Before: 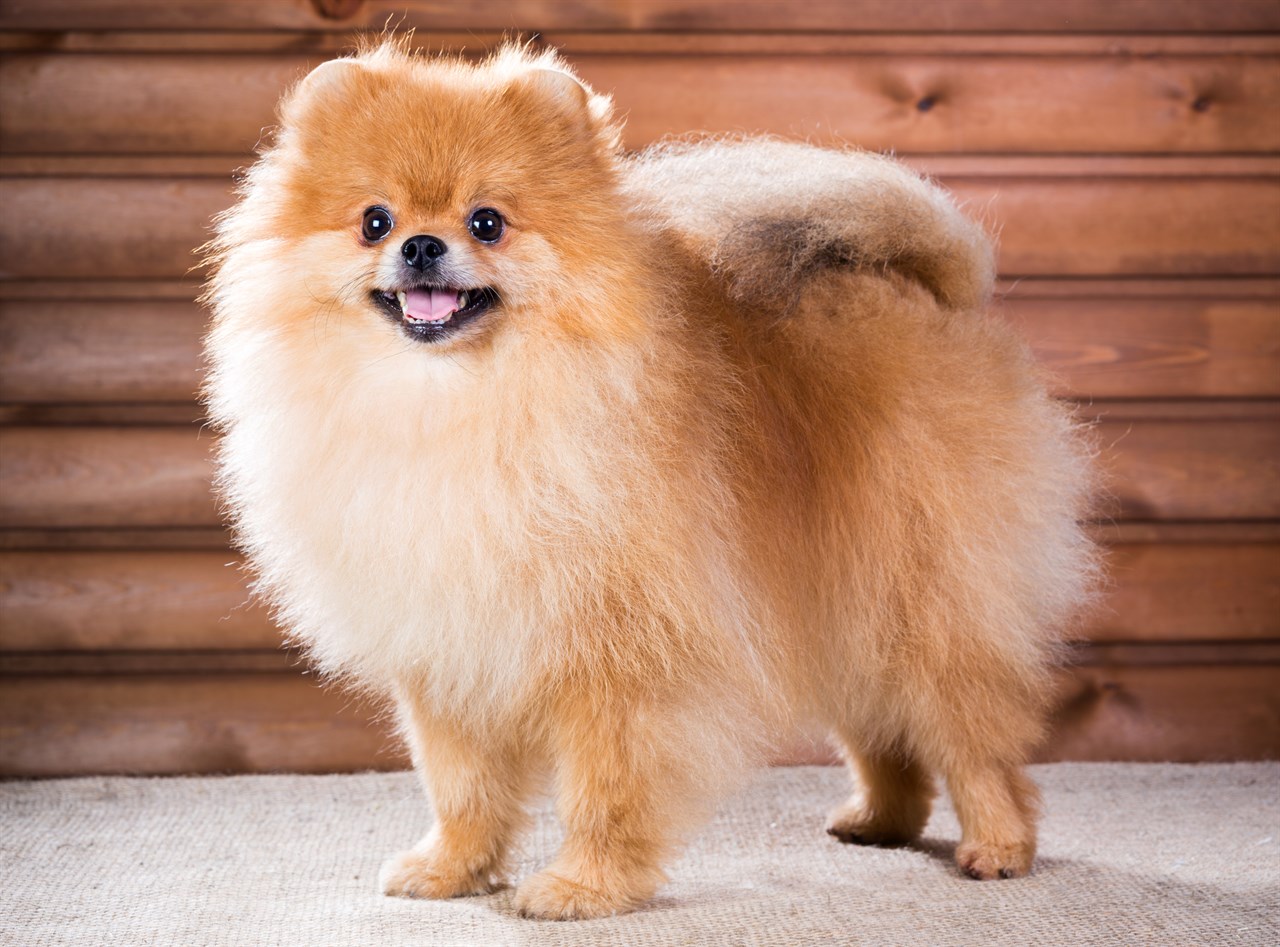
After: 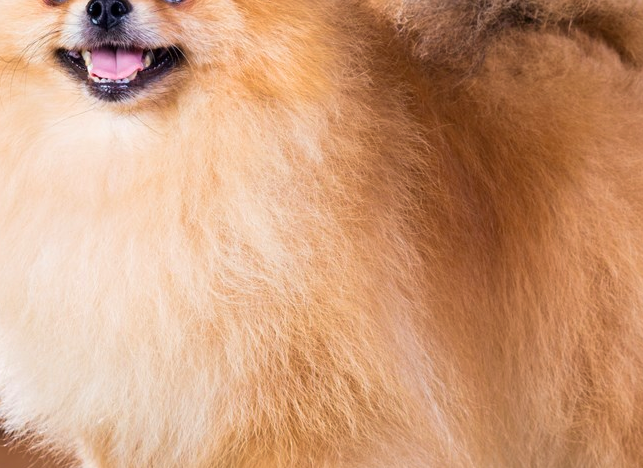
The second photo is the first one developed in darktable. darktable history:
velvia: on, module defaults
crop: left 24.641%, top 25.479%, right 25.053%, bottom 25.028%
